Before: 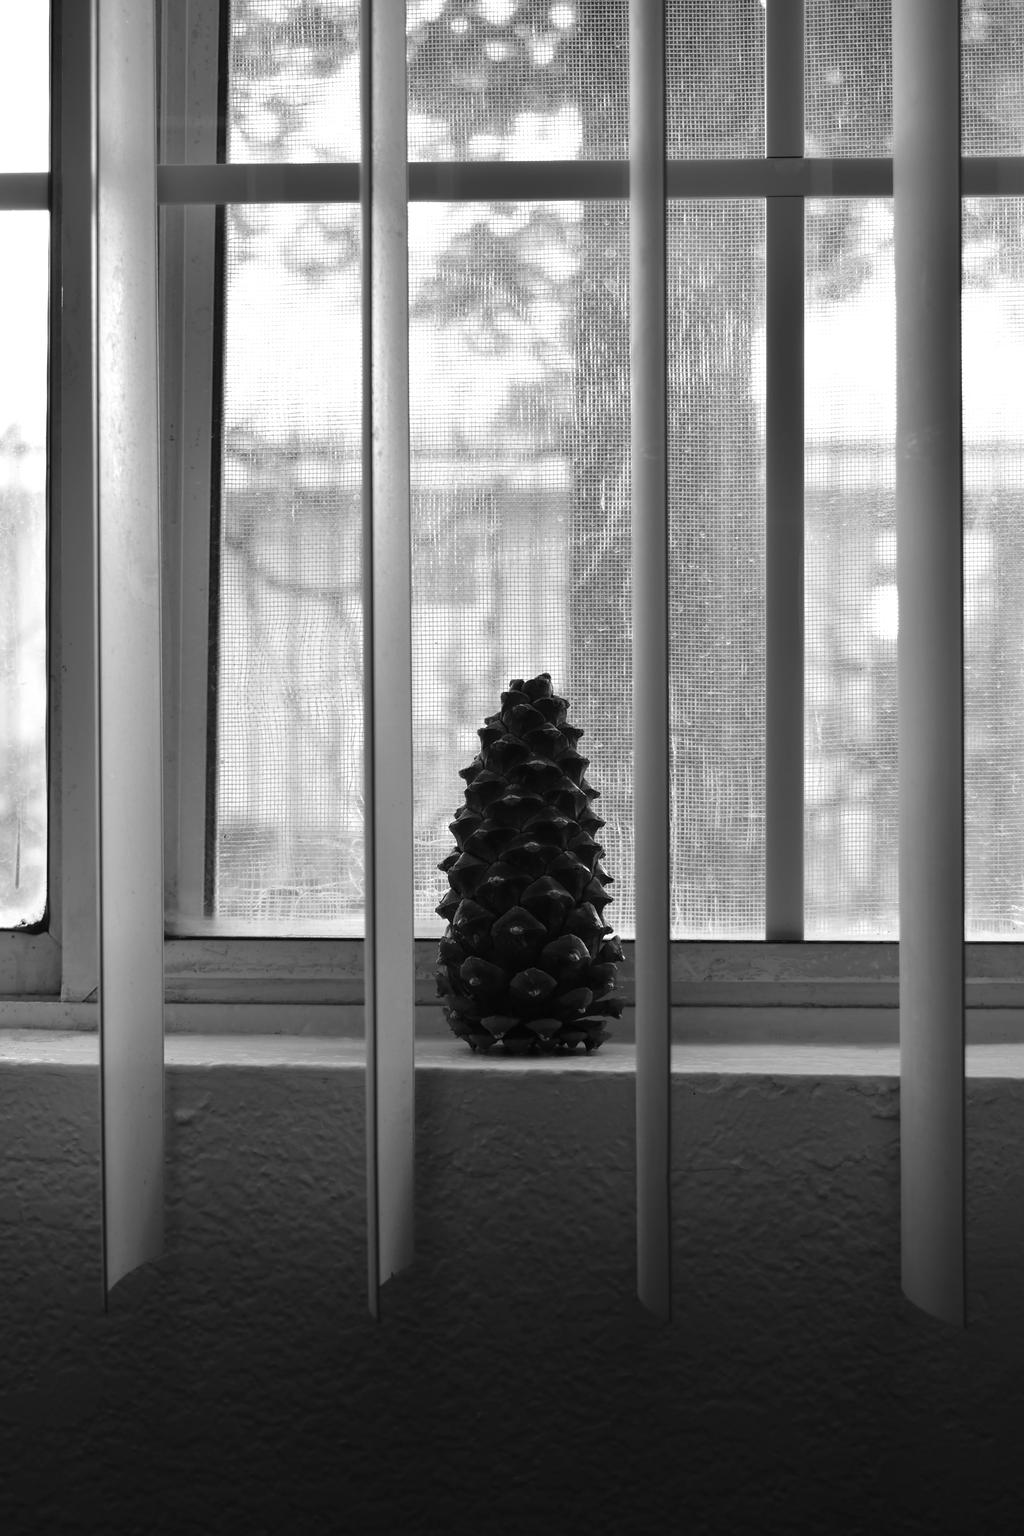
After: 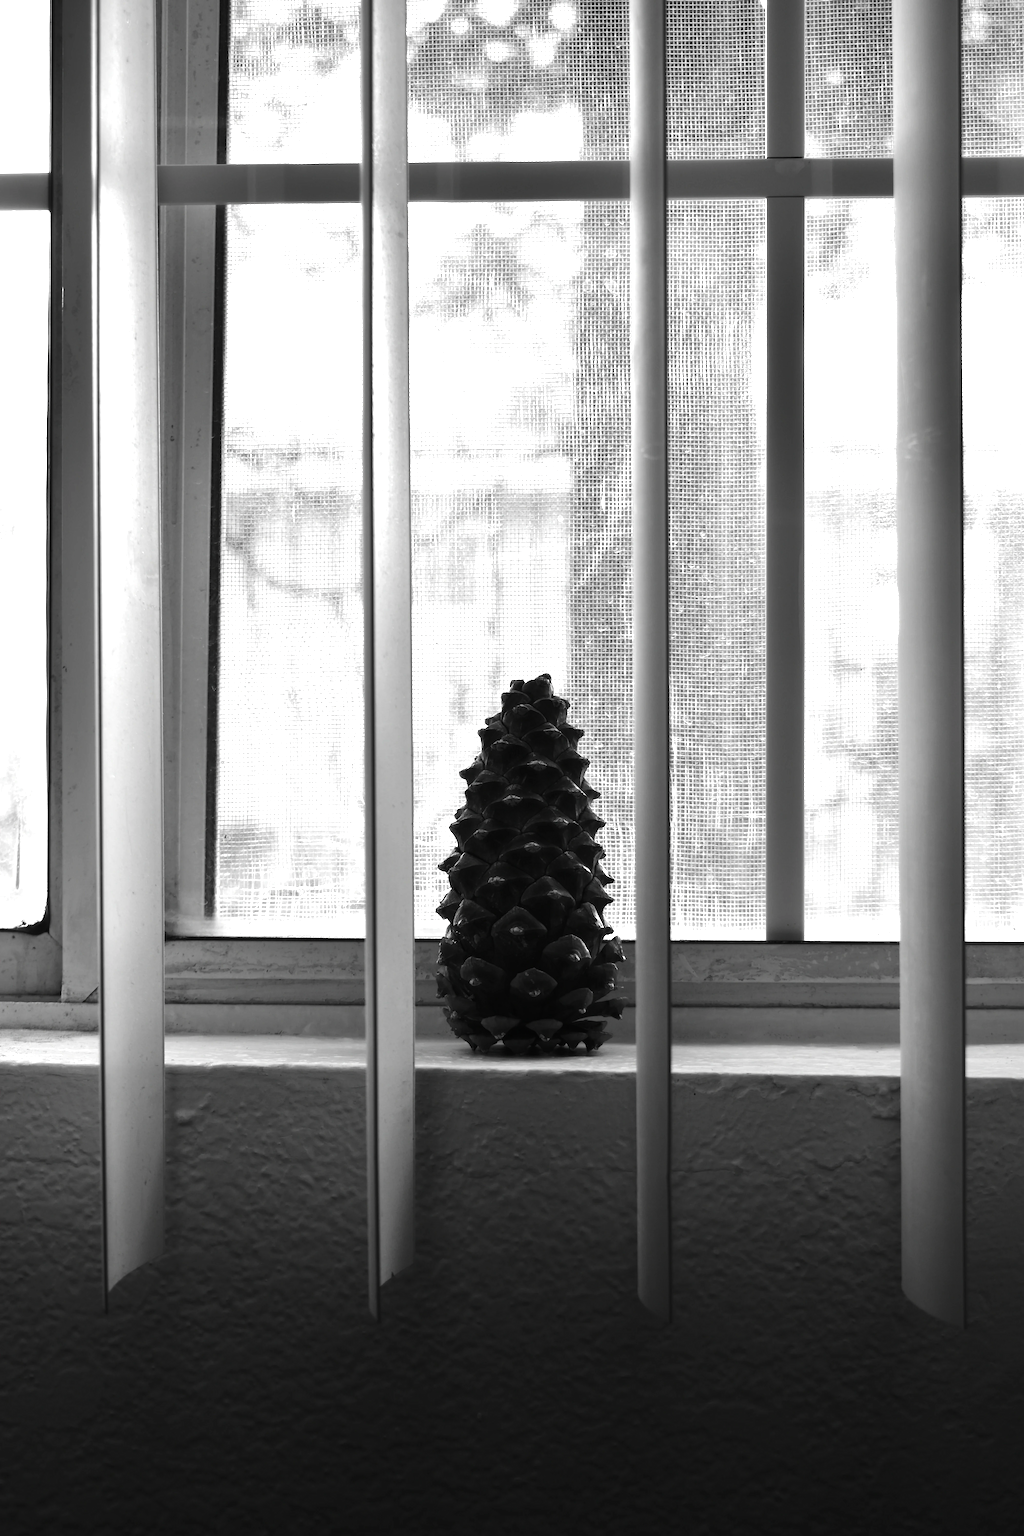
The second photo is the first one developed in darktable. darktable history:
color balance rgb: perceptual saturation grading › global saturation 2.973%, perceptual brilliance grading › highlights 47.804%, perceptual brilliance grading › mid-tones 21.39%, perceptual brilliance grading › shadows -6.416%, global vibrance 1.039%, saturation formula JzAzBz (2021)
